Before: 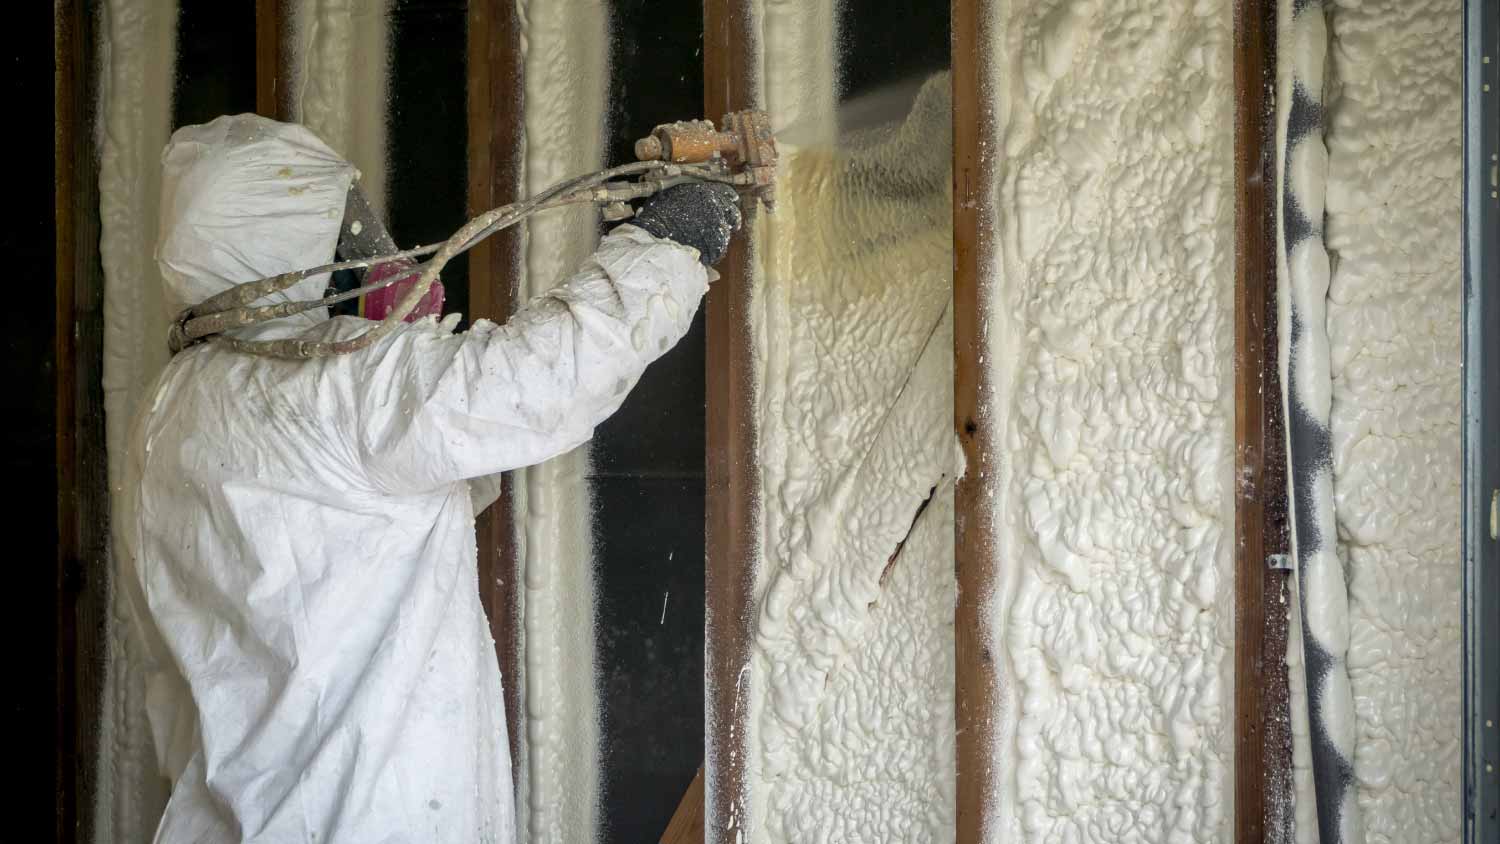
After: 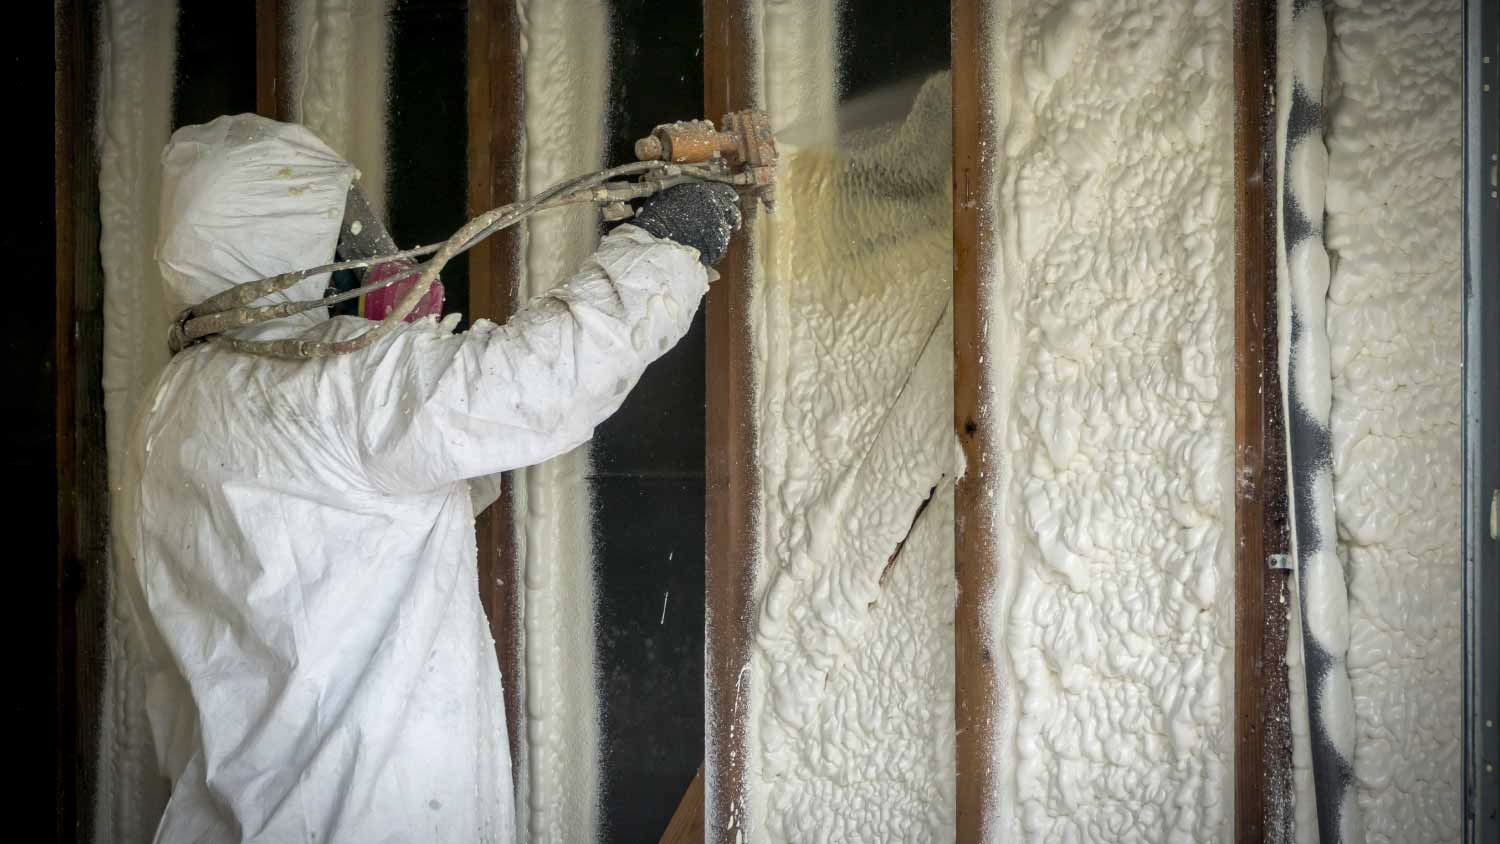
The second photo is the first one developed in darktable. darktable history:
vignetting: fall-off start 86.25%, automatic ratio true
